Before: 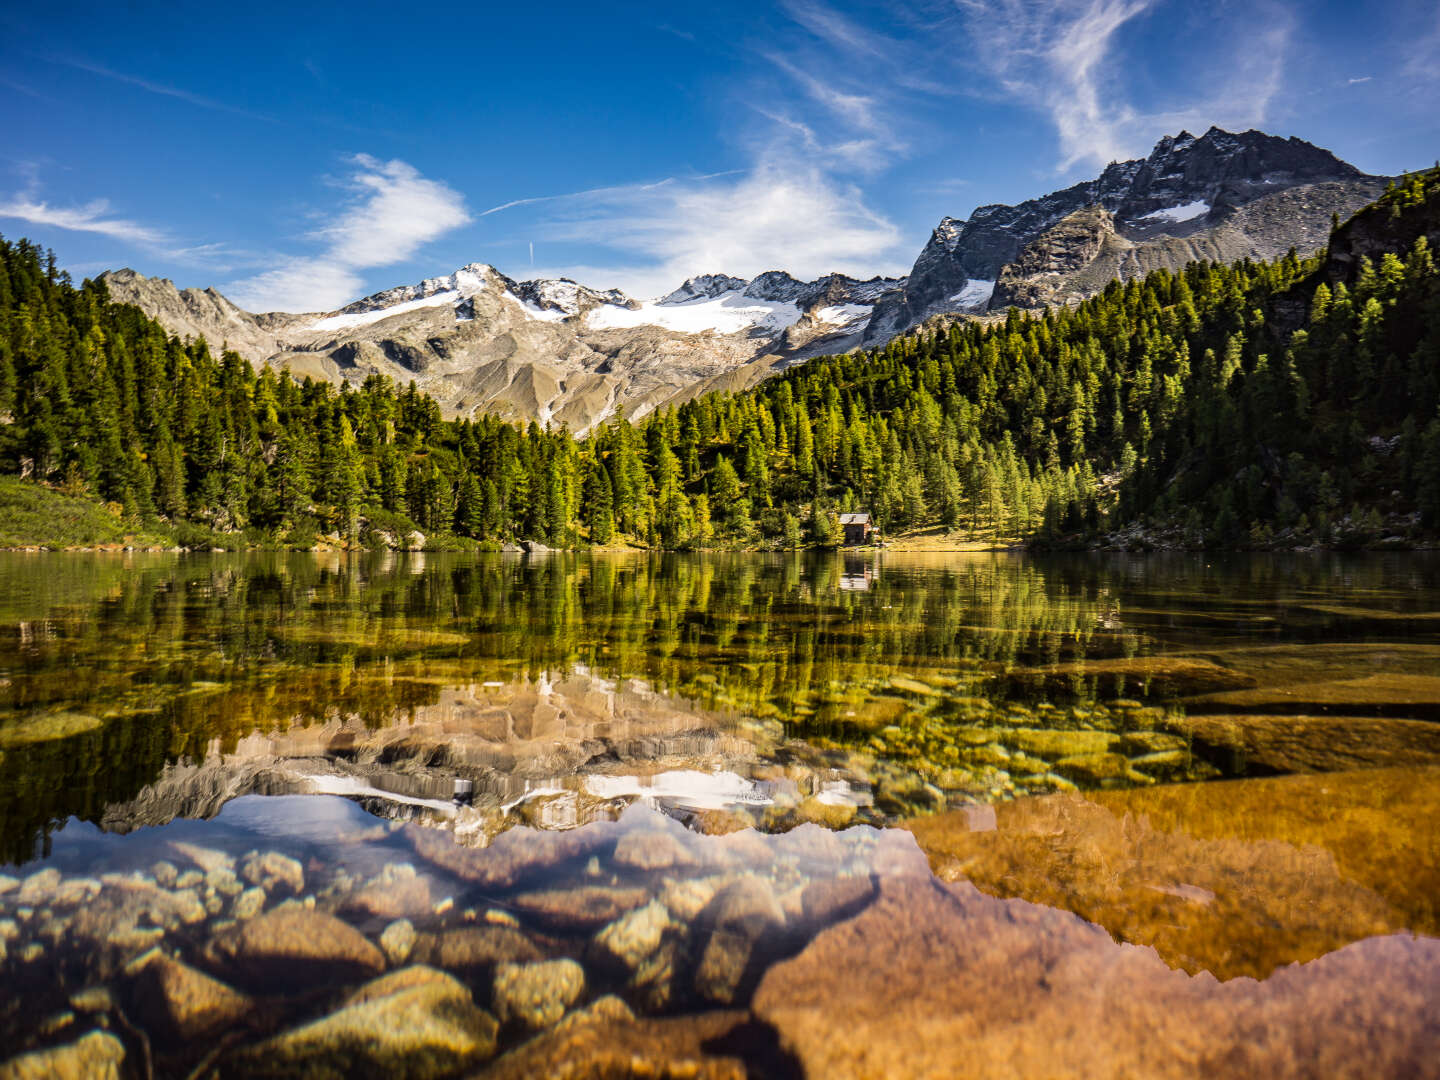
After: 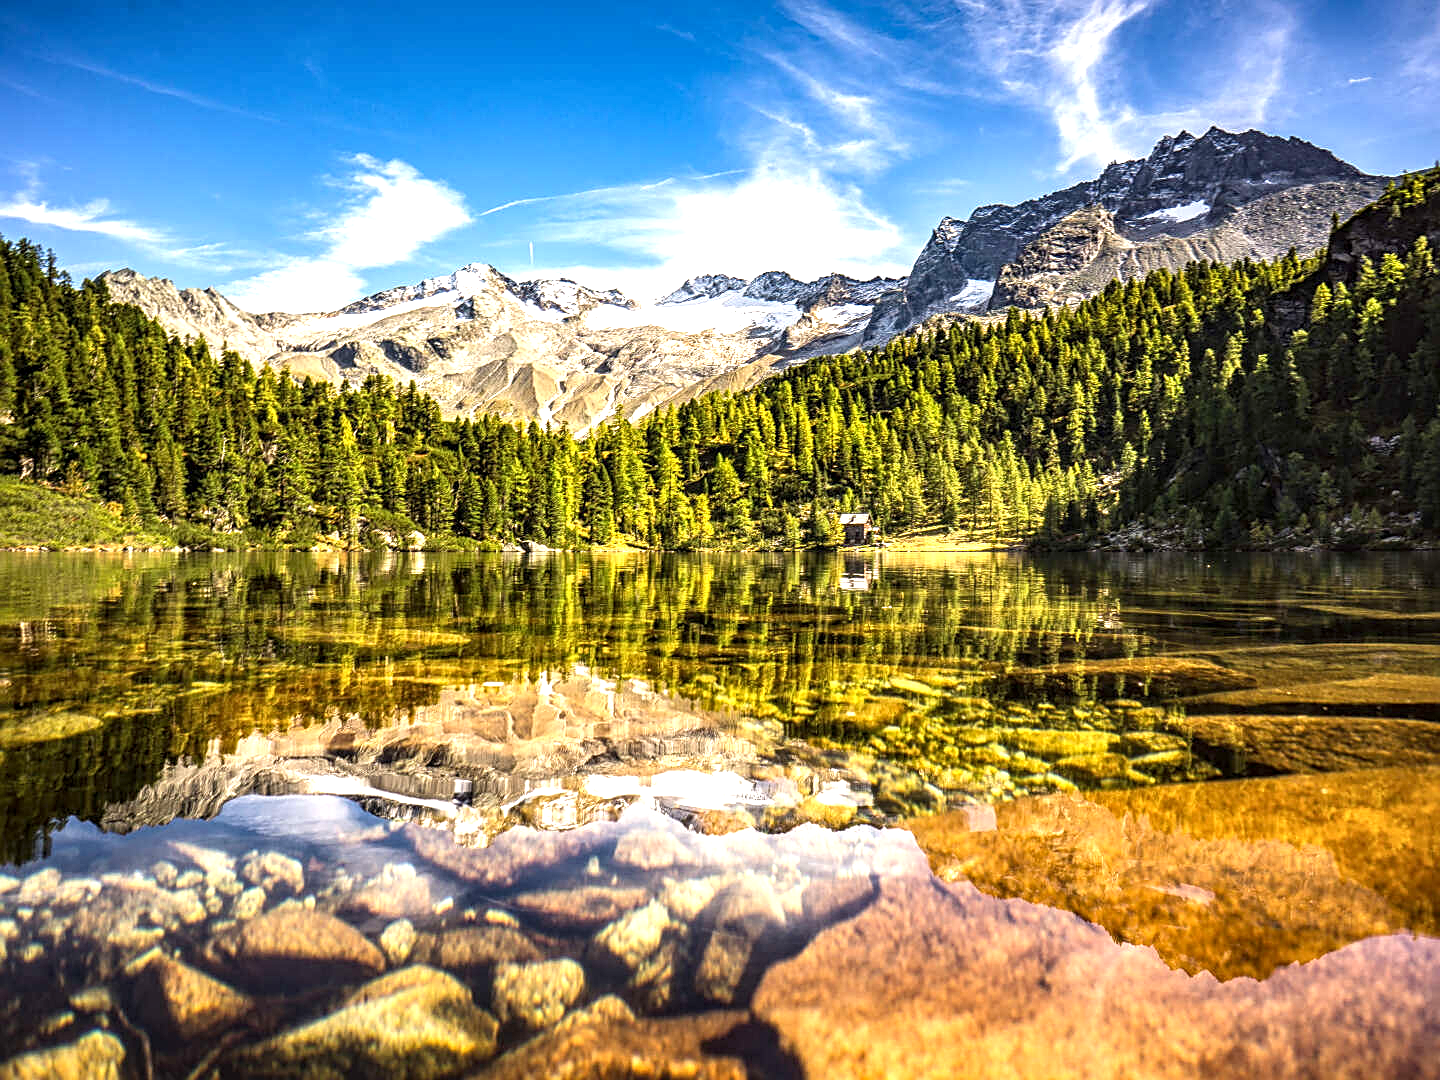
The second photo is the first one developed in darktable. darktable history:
exposure: exposure 0.999 EV, compensate highlight preservation false
sharpen: on, module defaults
local contrast: on, module defaults
